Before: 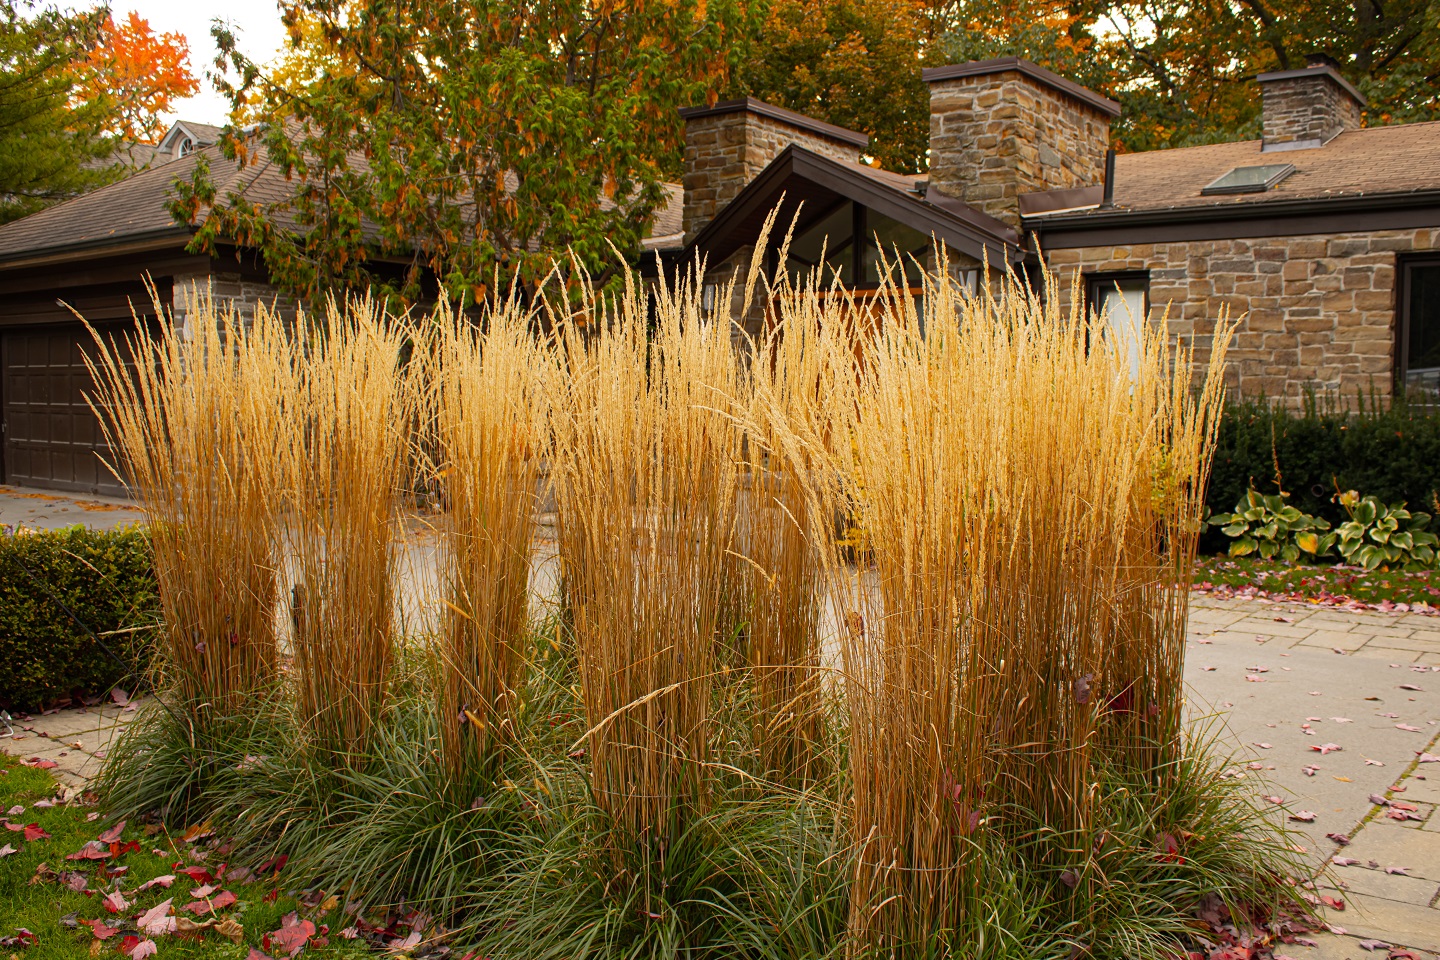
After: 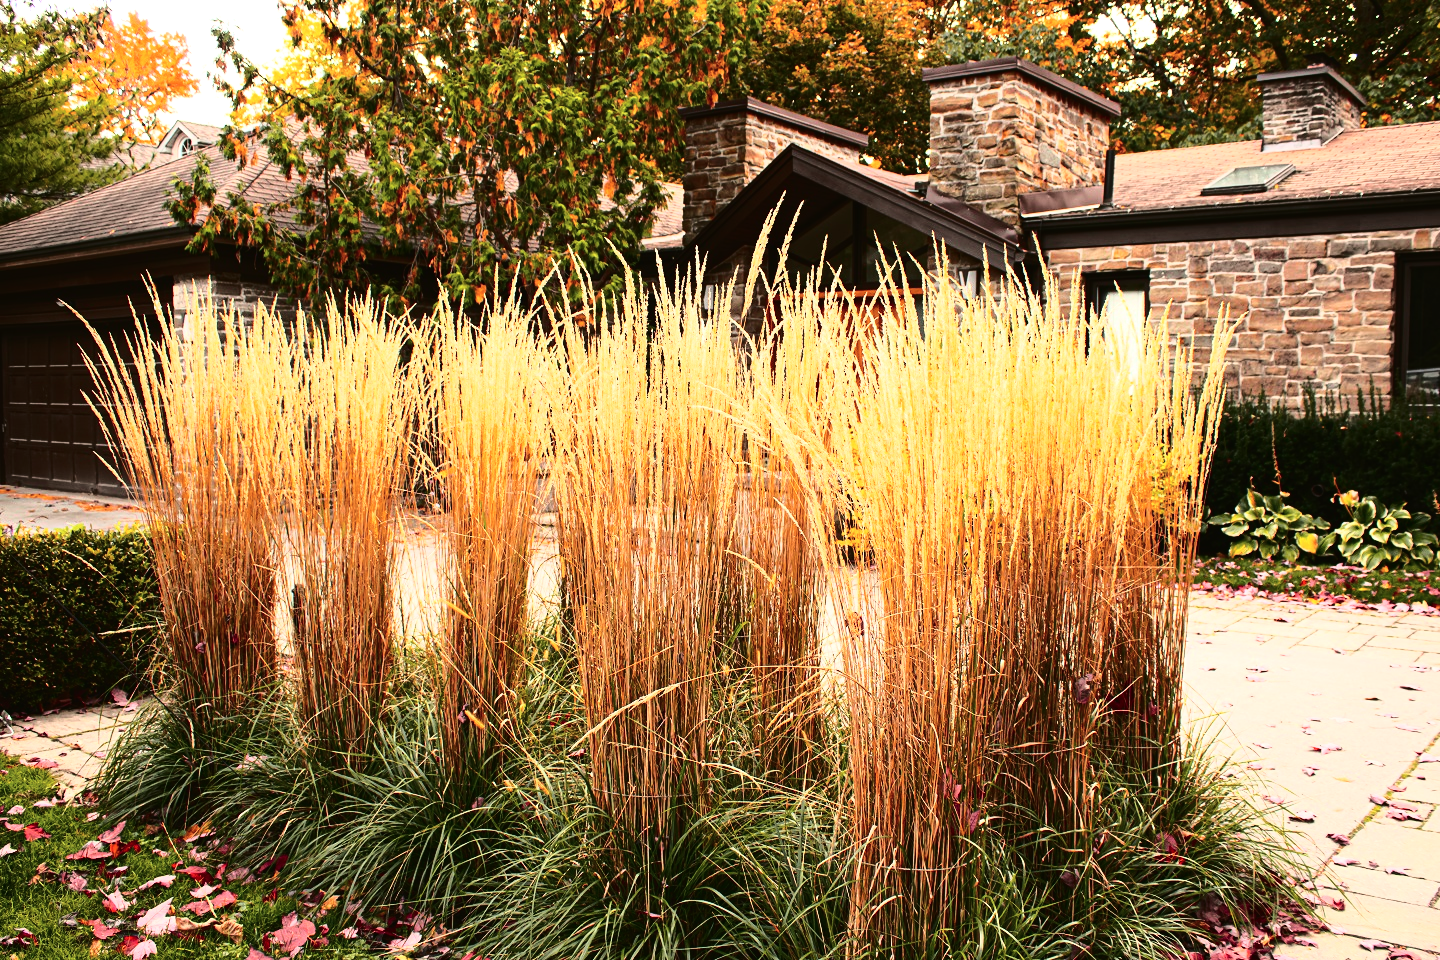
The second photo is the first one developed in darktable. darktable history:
tone curve: curves: ch0 [(0, 0.021) (0.059, 0.053) (0.212, 0.18) (0.337, 0.304) (0.495, 0.505) (0.725, 0.731) (0.89, 0.919) (1, 1)]; ch1 [(0, 0) (0.094, 0.081) (0.285, 0.299) (0.413, 0.43) (0.479, 0.475) (0.54, 0.55) (0.615, 0.65) (0.683, 0.688) (1, 1)]; ch2 [(0, 0) (0.257, 0.217) (0.434, 0.434) (0.498, 0.507) (0.599, 0.578) (1, 1)], color space Lab, independent channels, preserve colors none
tone equalizer: -8 EV -0.75 EV, -7 EV -0.7 EV, -6 EV -0.6 EV, -5 EV -0.4 EV, -3 EV 0.4 EV, -2 EV 0.6 EV, -1 EV 0.7 EV, +0 EV 0.75 EV, edges refinement/feathering 500, mask exposure compensation -1.57 EV, preserve details no
base curve: curves: ch0 [(0, 0) (0.028, 0.03) (0.121, 0.232) (0.46, 0.748) (0.859, 0.968) (1, 1)]
